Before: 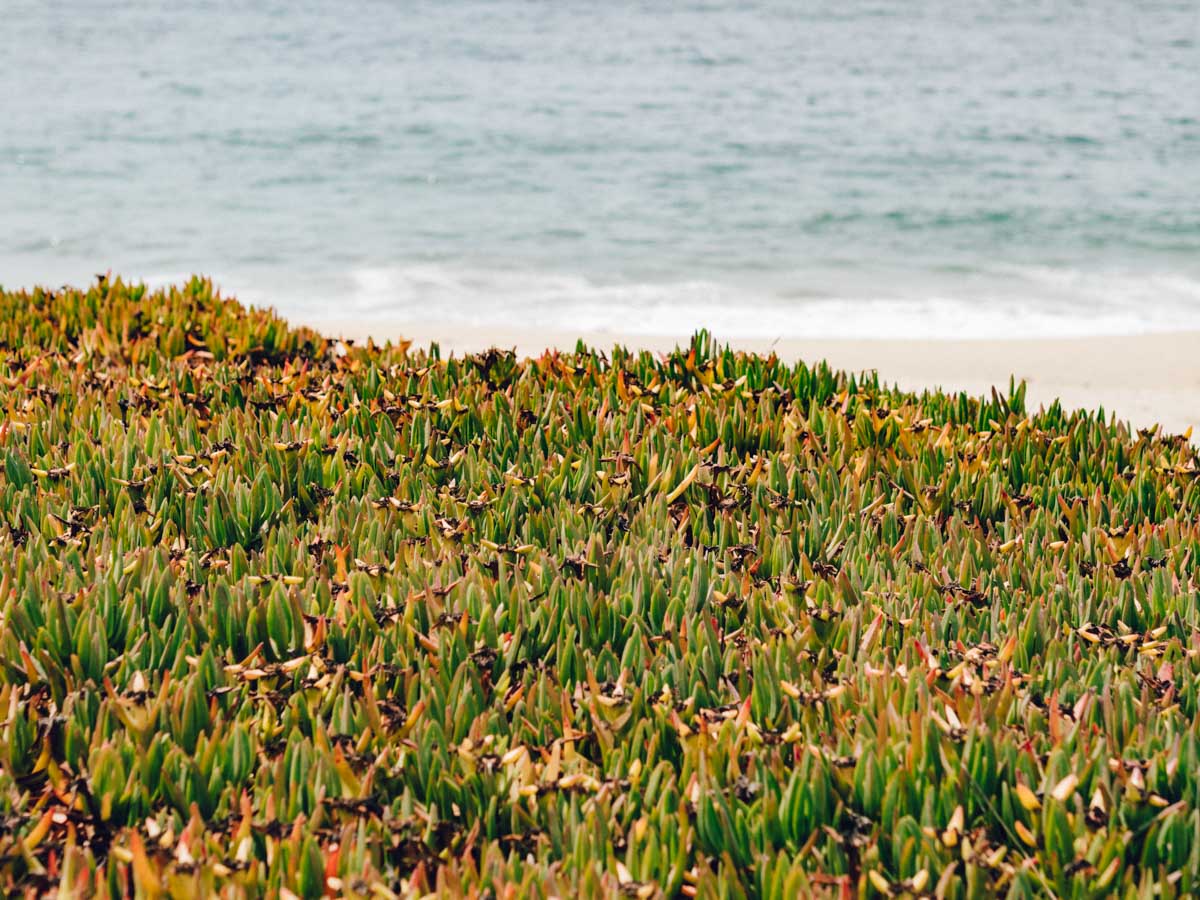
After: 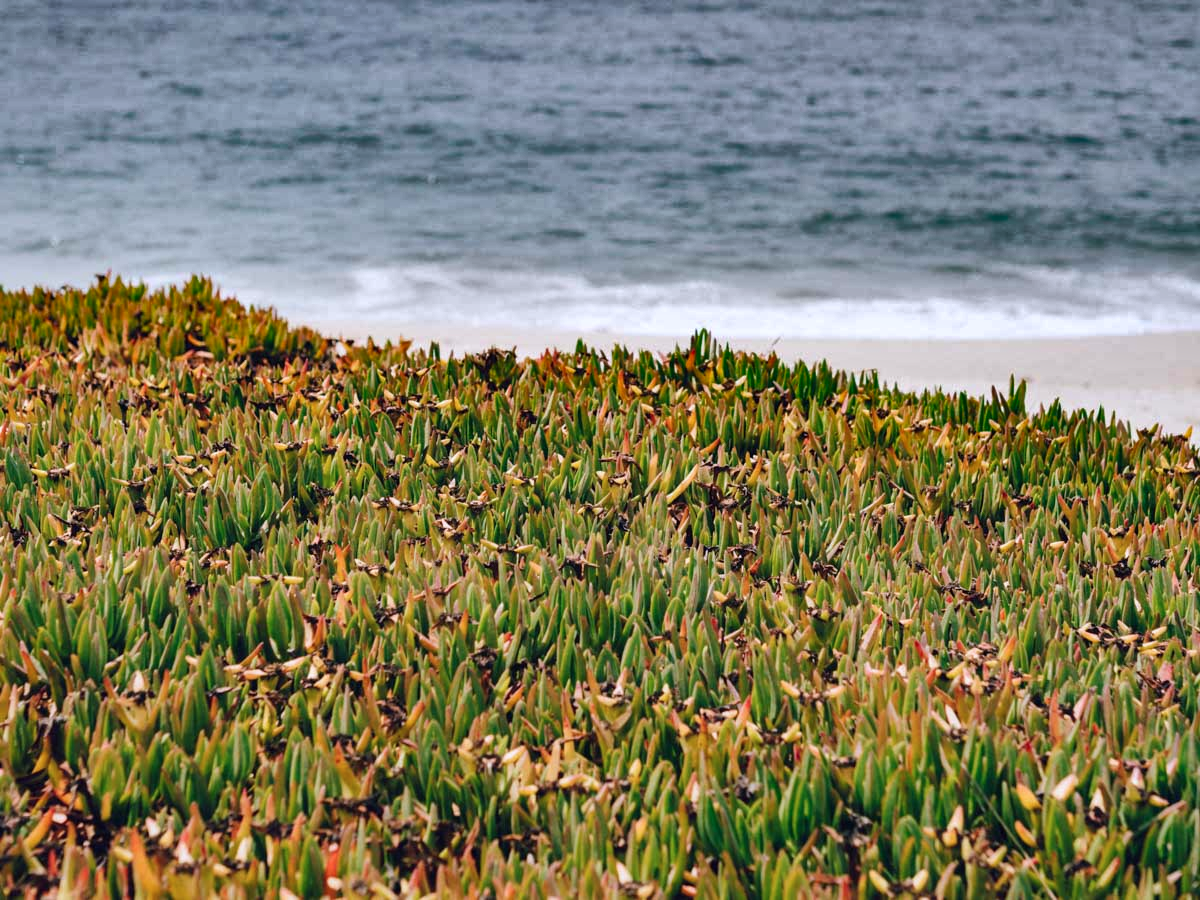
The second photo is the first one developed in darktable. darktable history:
color calibration: gray › normalize channels true, illuminant as shot in camera, x 0.358, y 0.373, temperature 4628.91 K, gamut compression 0.023
shadows and highlights: shadows 21, highlights -82.93, soften with gaussian
